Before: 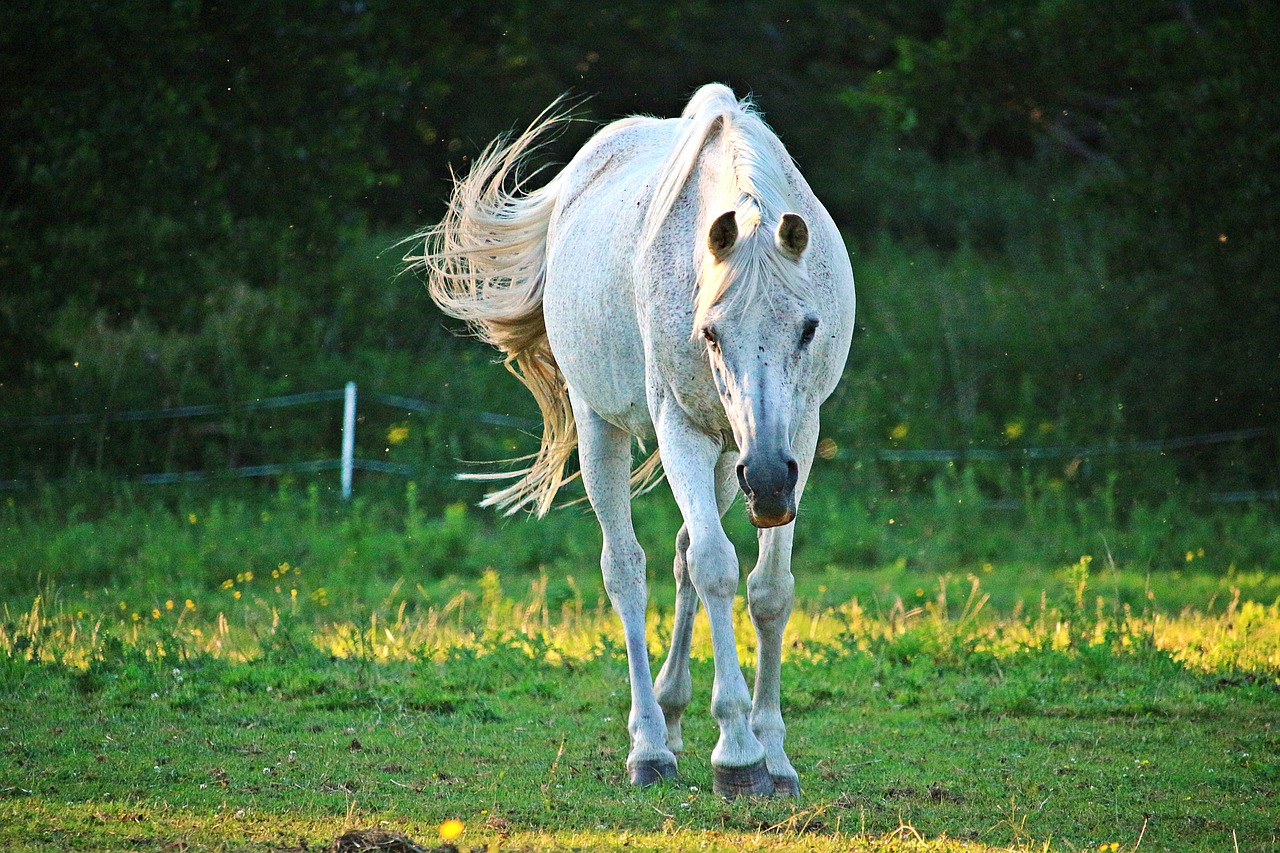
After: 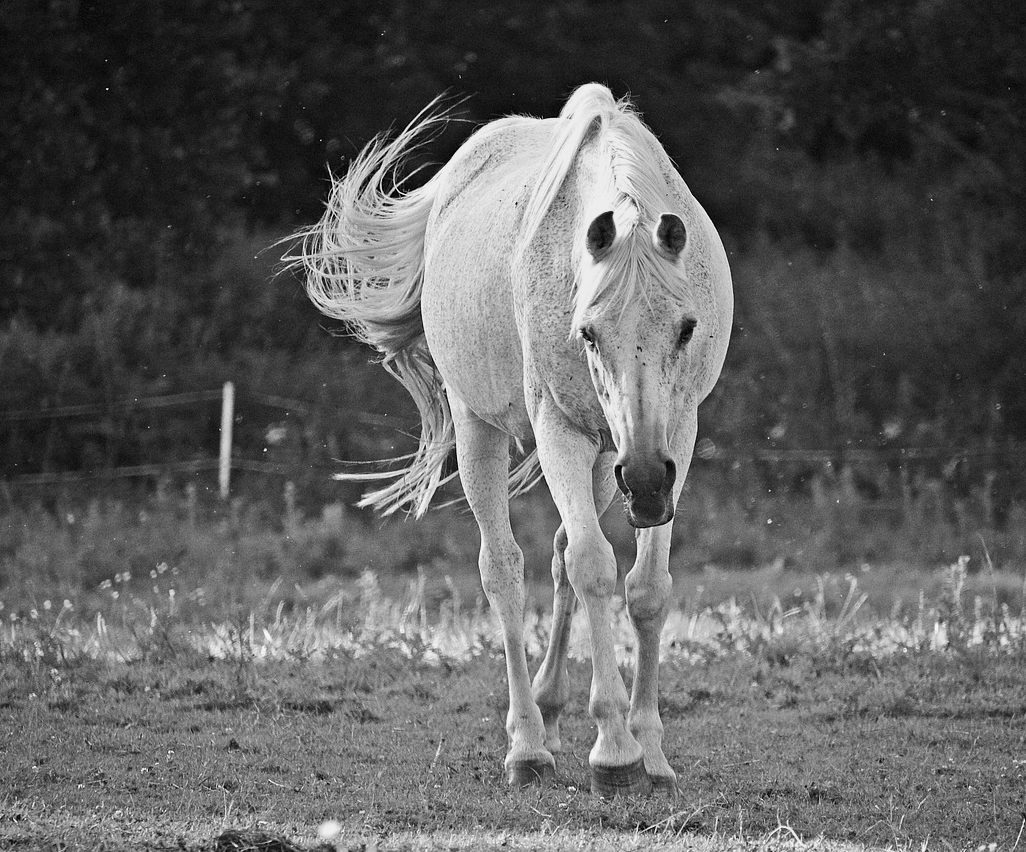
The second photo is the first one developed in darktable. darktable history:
monochrome: a -74.22, b 78.2
crop and rotate: left 9.597%, right 10.195%
